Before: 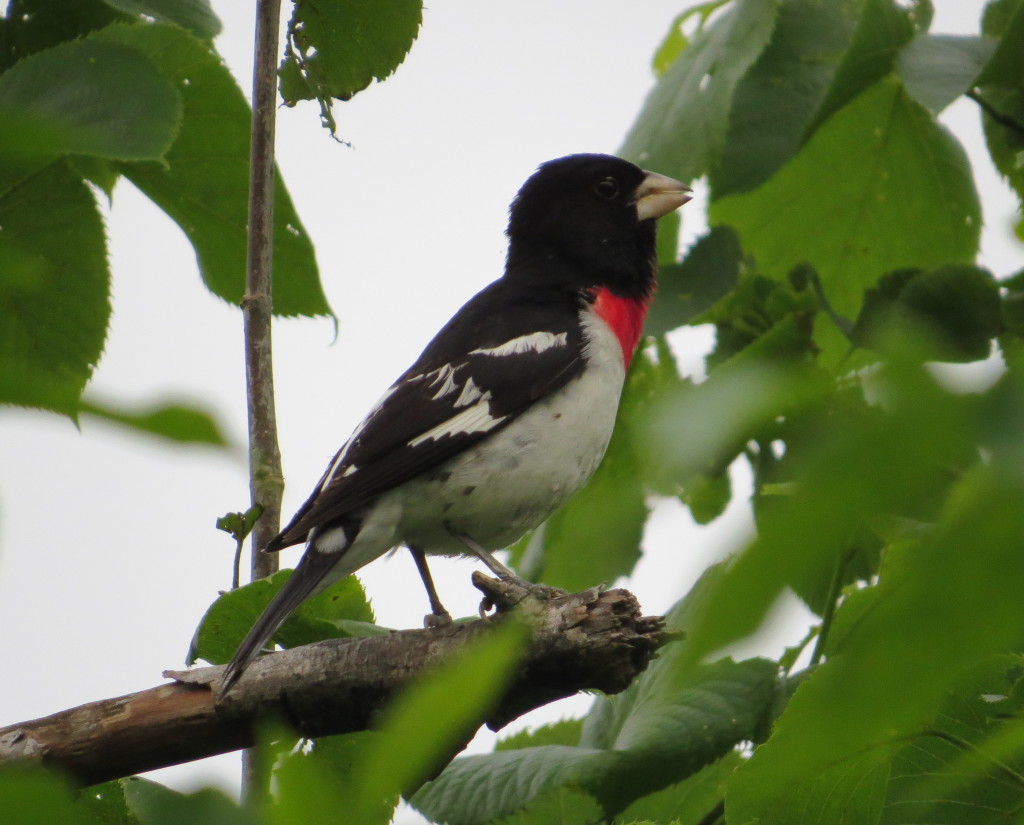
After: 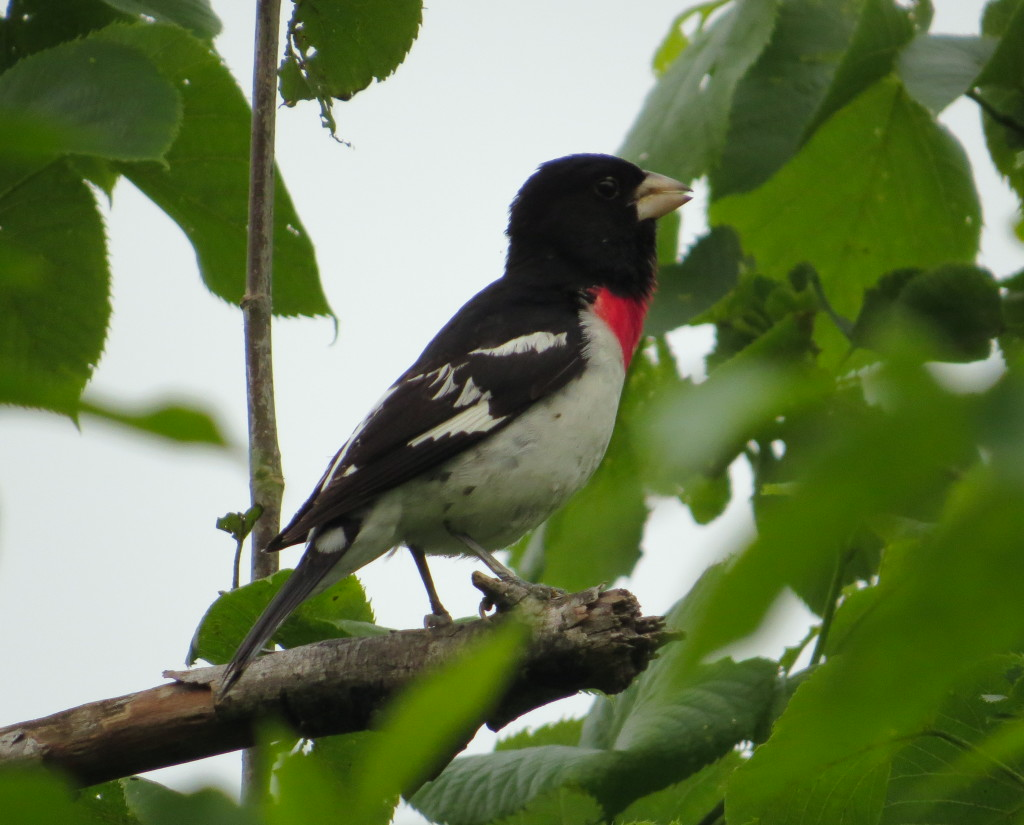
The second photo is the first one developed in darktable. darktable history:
color calibration: output R [1.003, 0.027, -0.041, 0], output G [-0.018, 1.043, -0.038, 0], output B [0.071, -0.086, 1.017, 0], illuminant Planckian (black body), x 0.353, y 0.353, temperature 4833.67 K
